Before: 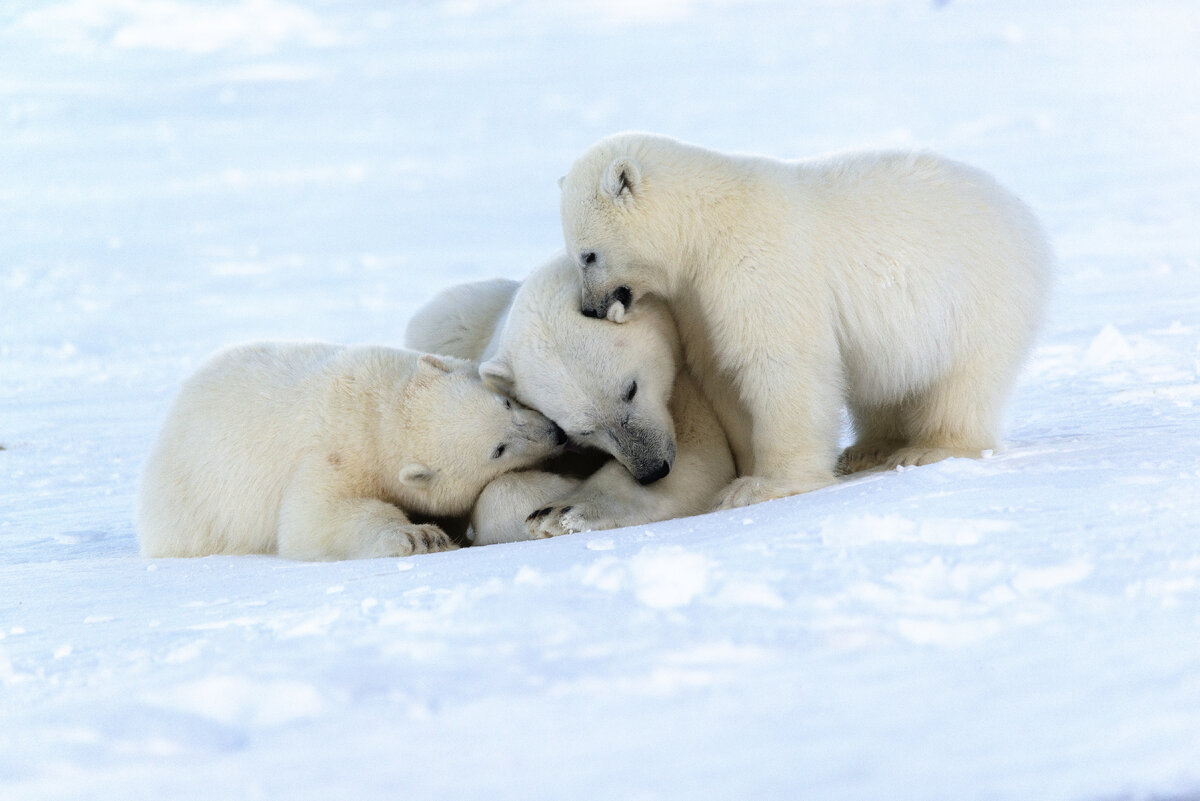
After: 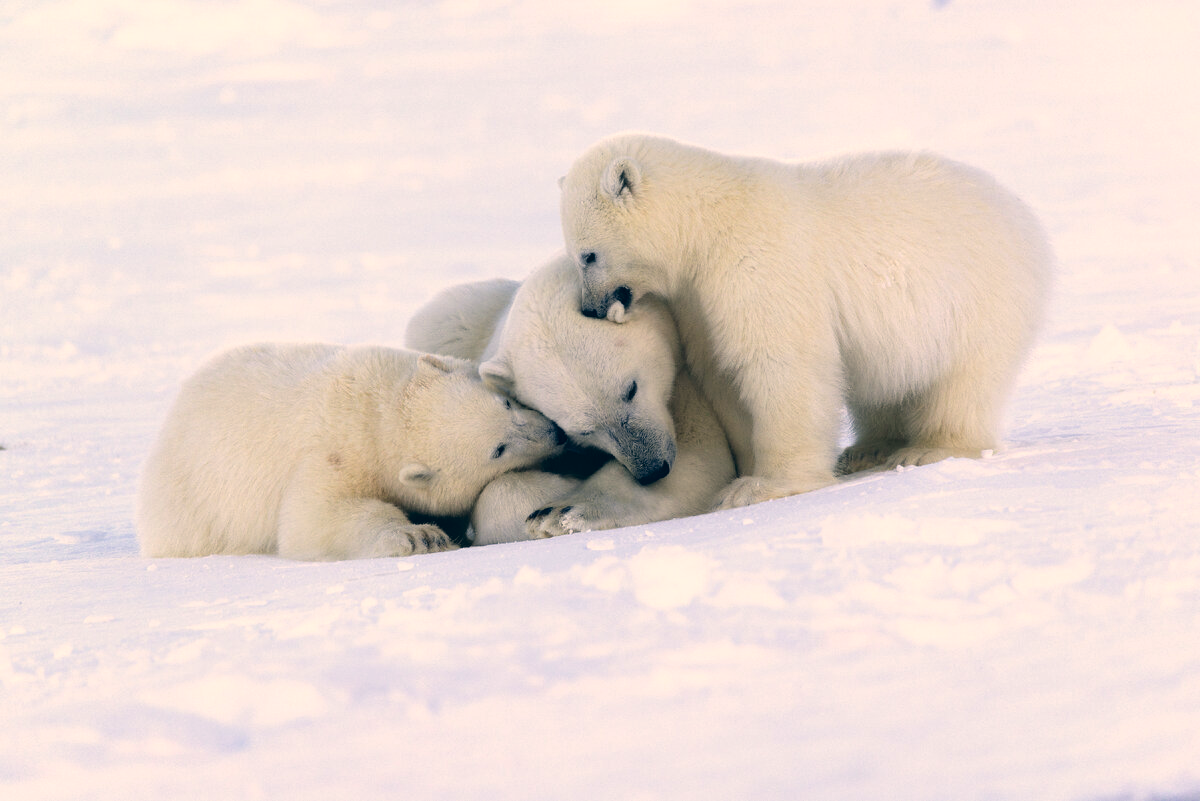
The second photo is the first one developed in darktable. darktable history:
color correction: highlights a* 10.32, highlights b* 14.39, shadows a* -10.18, shadows b* -15.08
